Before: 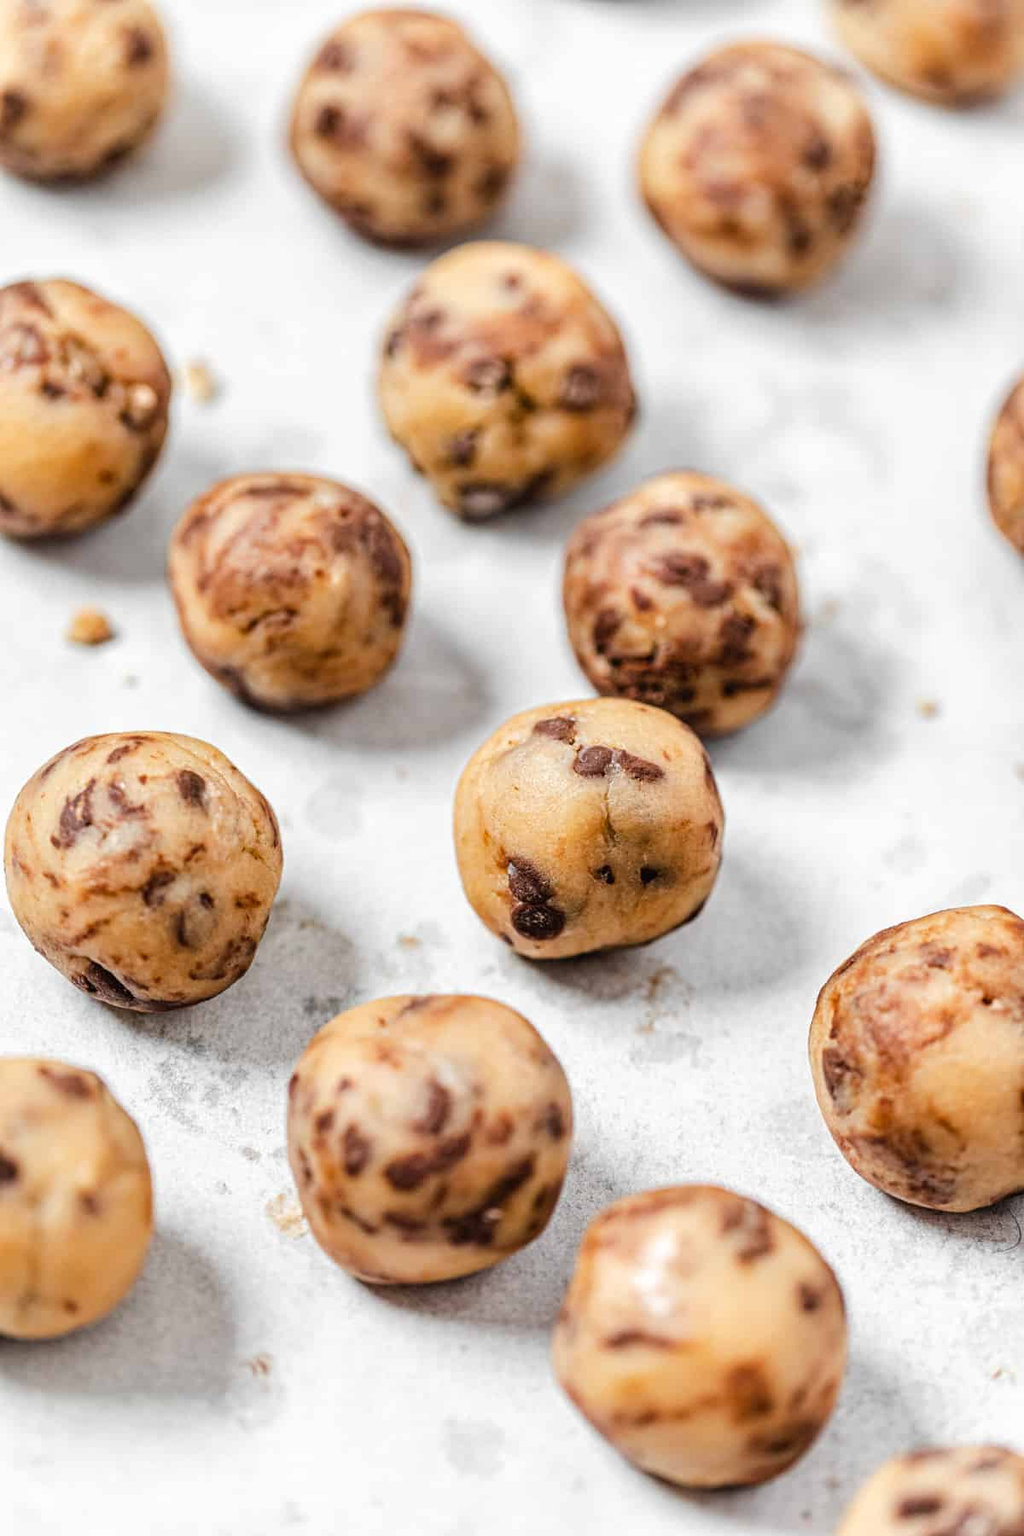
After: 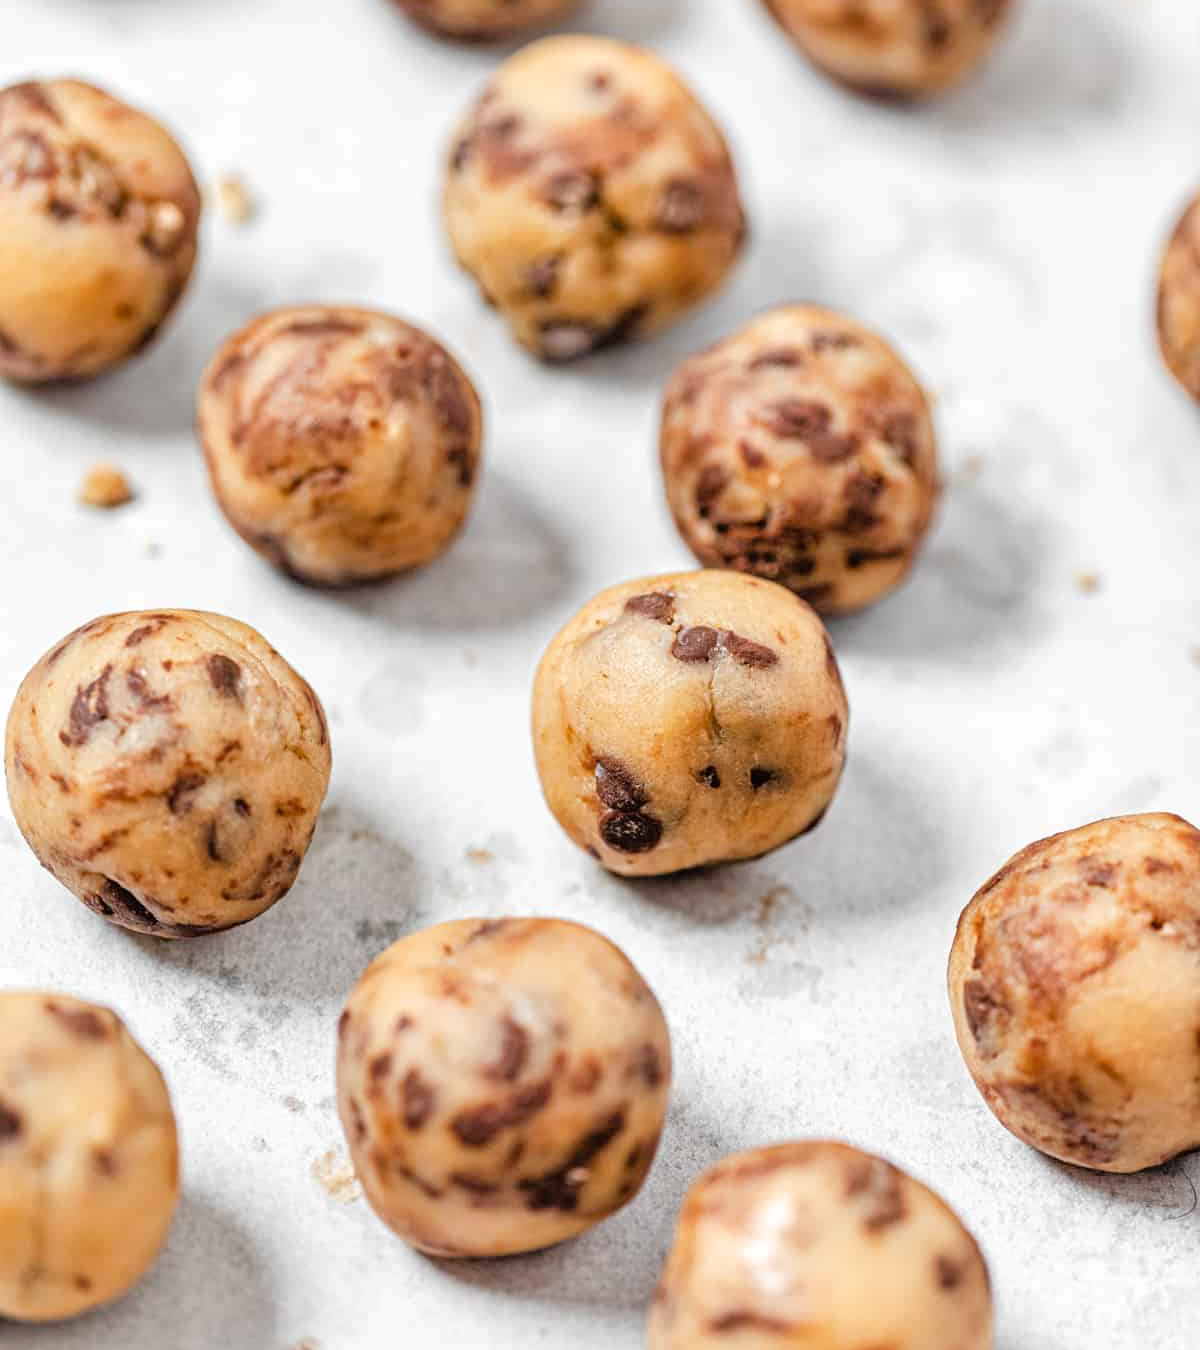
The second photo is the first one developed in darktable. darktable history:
tone equalizer: -8 EV 0.001 EV, -7 EV -0.004 EV, -6 EV 0.009 EV, -5 EV 0.032 EV, -4 EV 0.276 EV, -3 EV 0.644 EV, -2 EV 0.584 EV, -1 EV 0.187 EV, +0 EV 0.024 EV
crop: top 13.819%, bottom 11.169%
